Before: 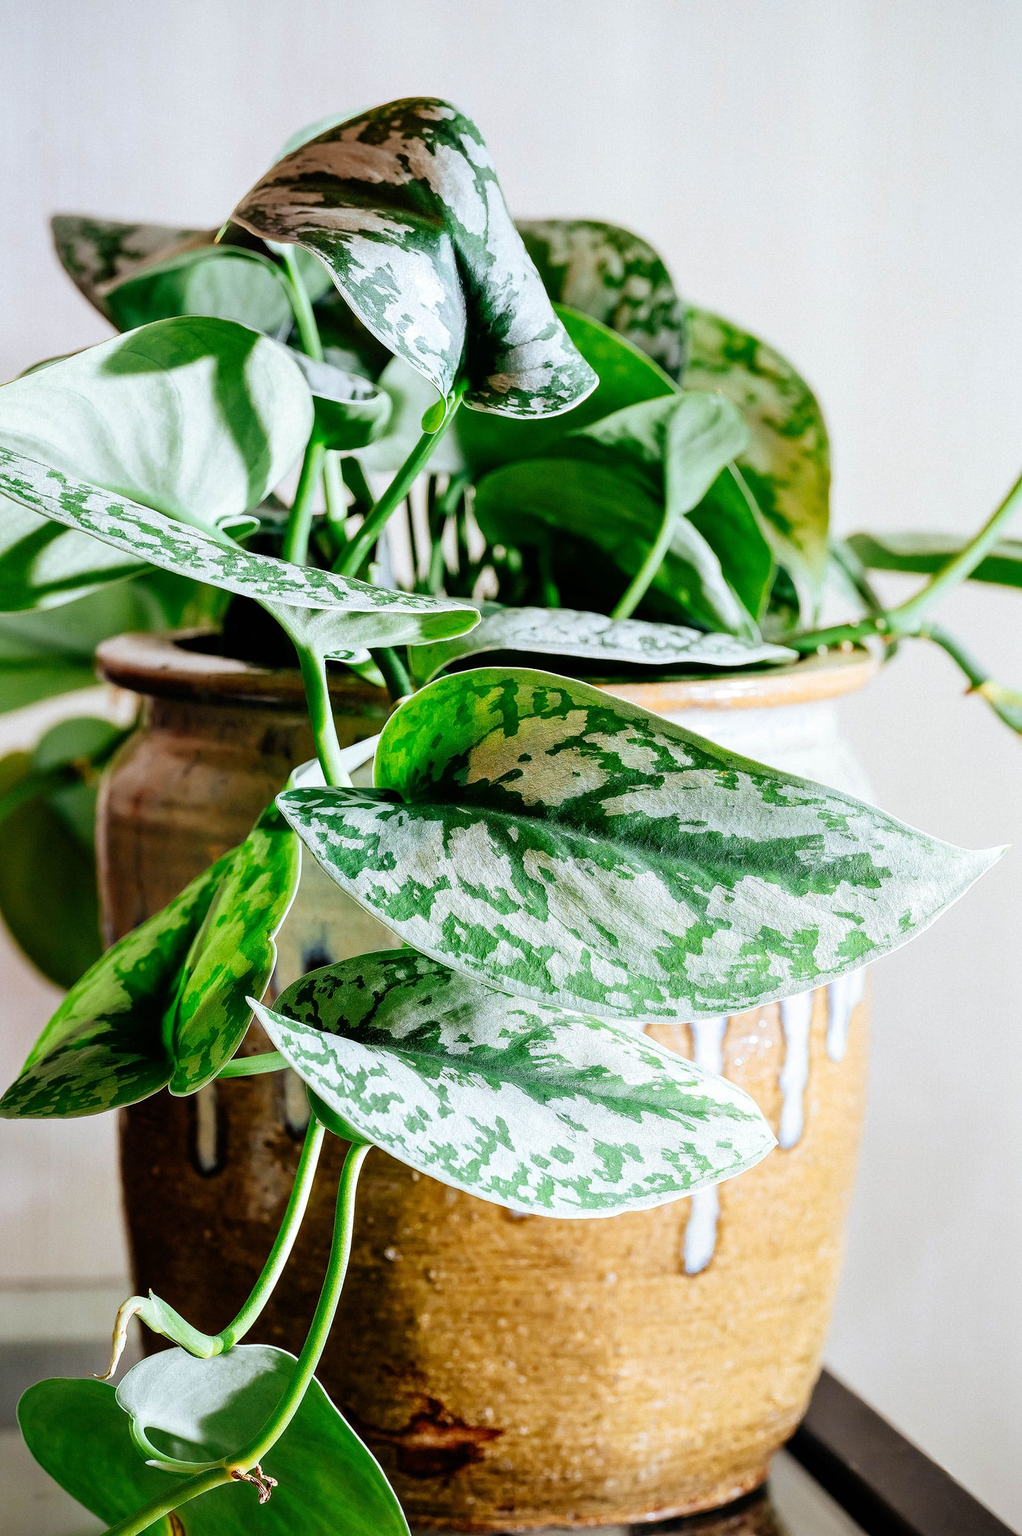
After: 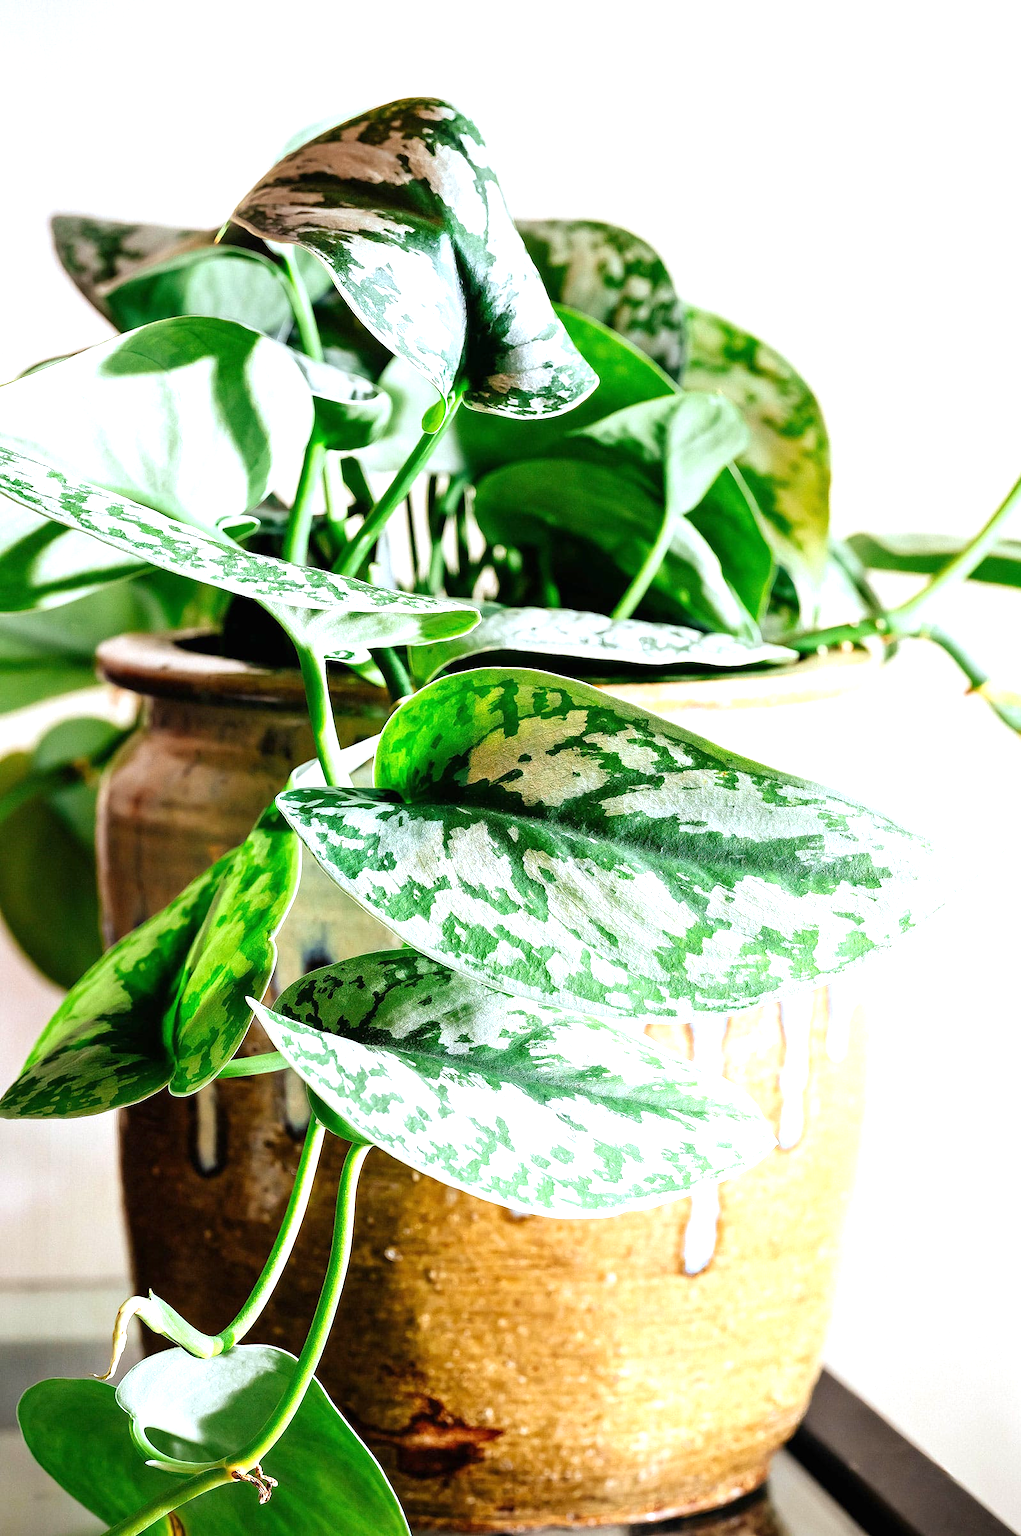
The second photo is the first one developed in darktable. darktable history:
exposure: black level correction 0, exposure 0.7 EV, compensate exposure bias true, compensate highlight preservation false
white balance: emerald 1
